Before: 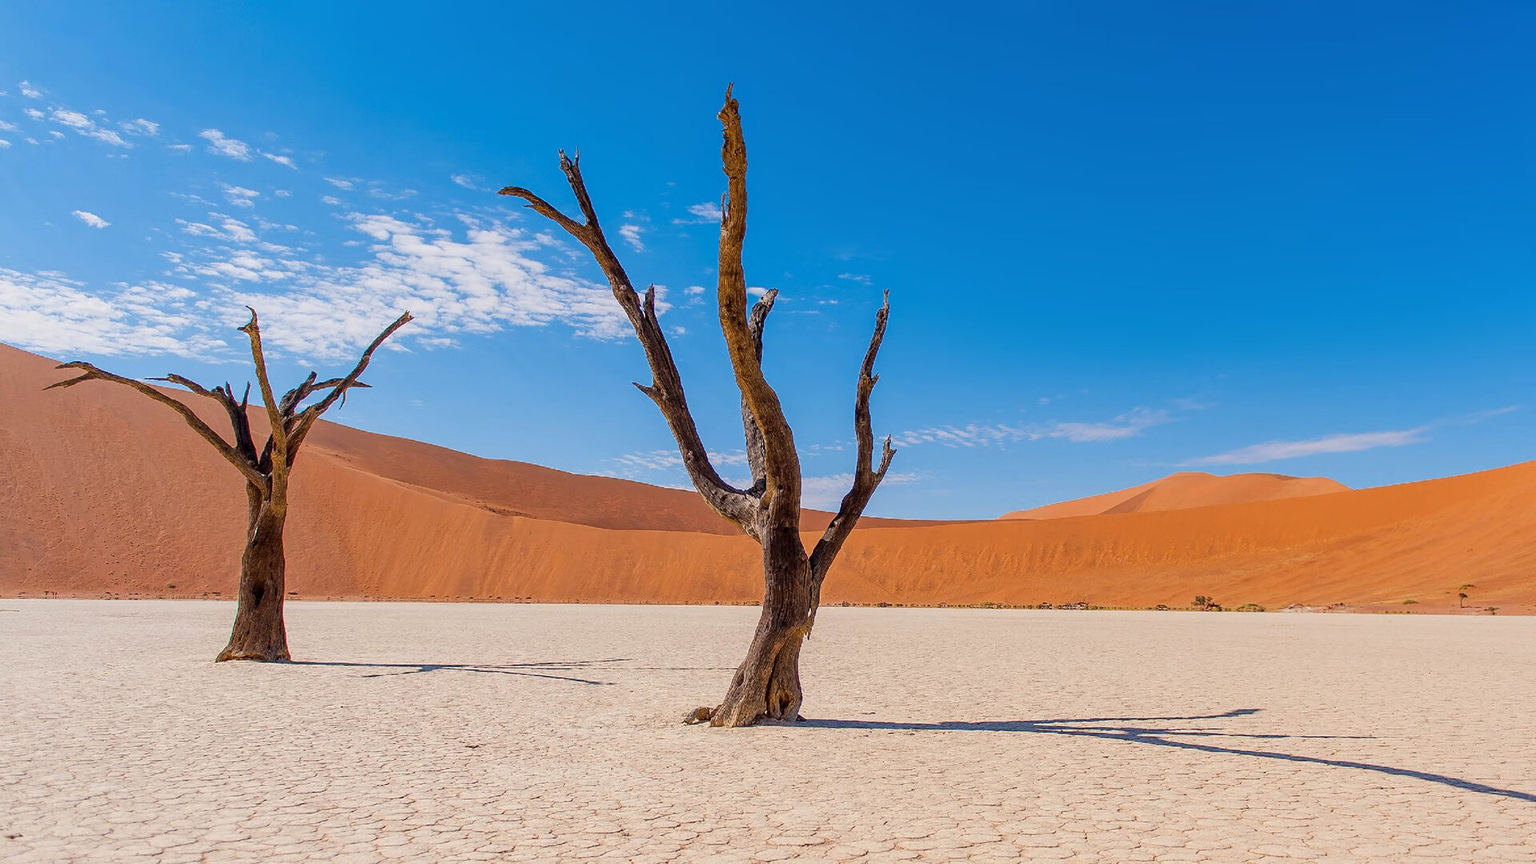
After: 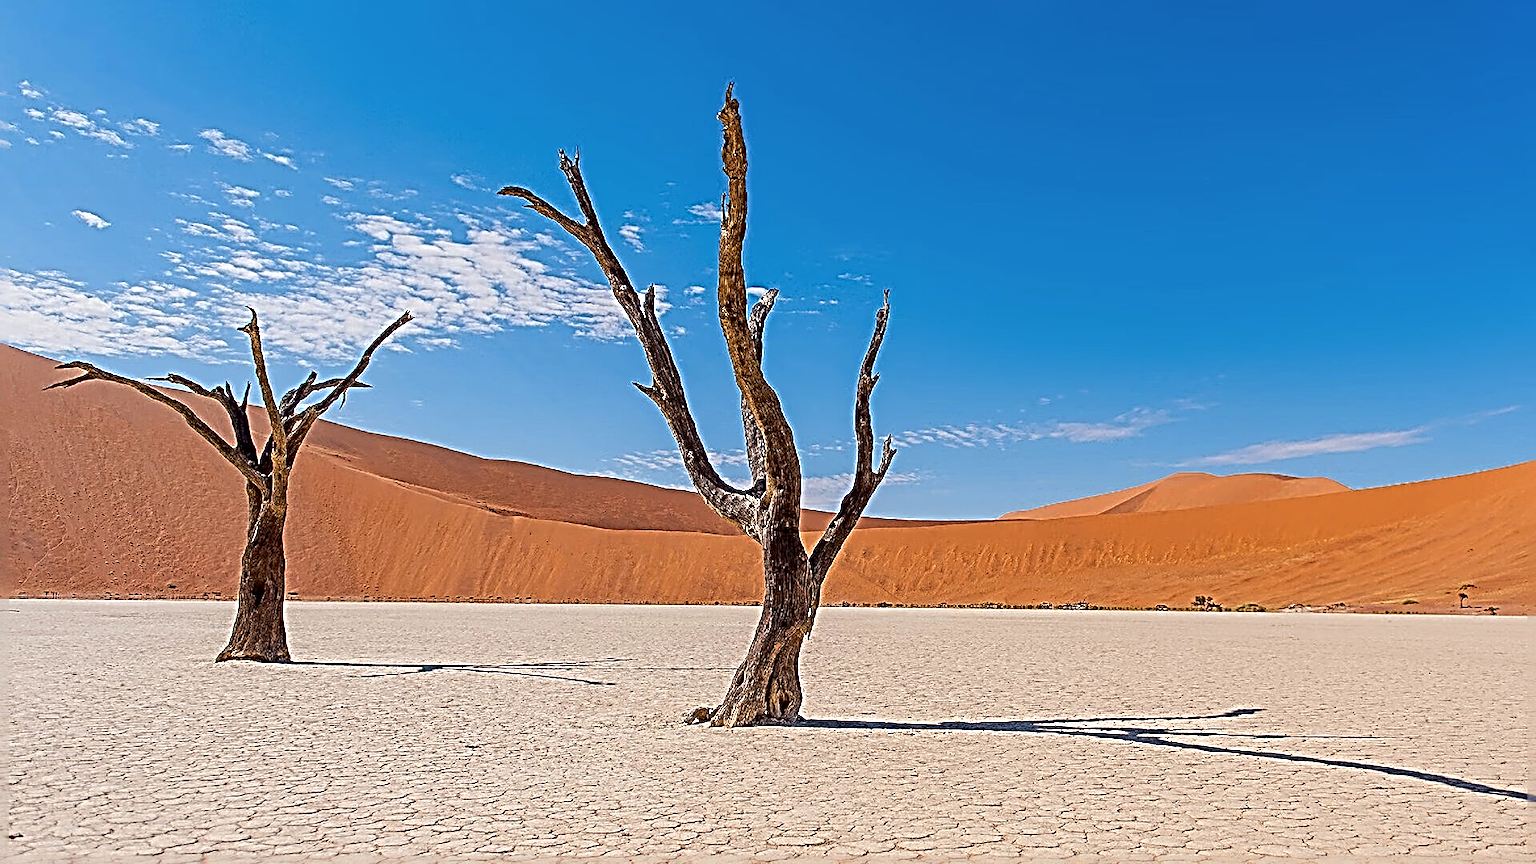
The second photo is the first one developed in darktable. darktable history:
contrast brightness saturation: saturation -0.024
sharpen: radius 4.039, amount 2
